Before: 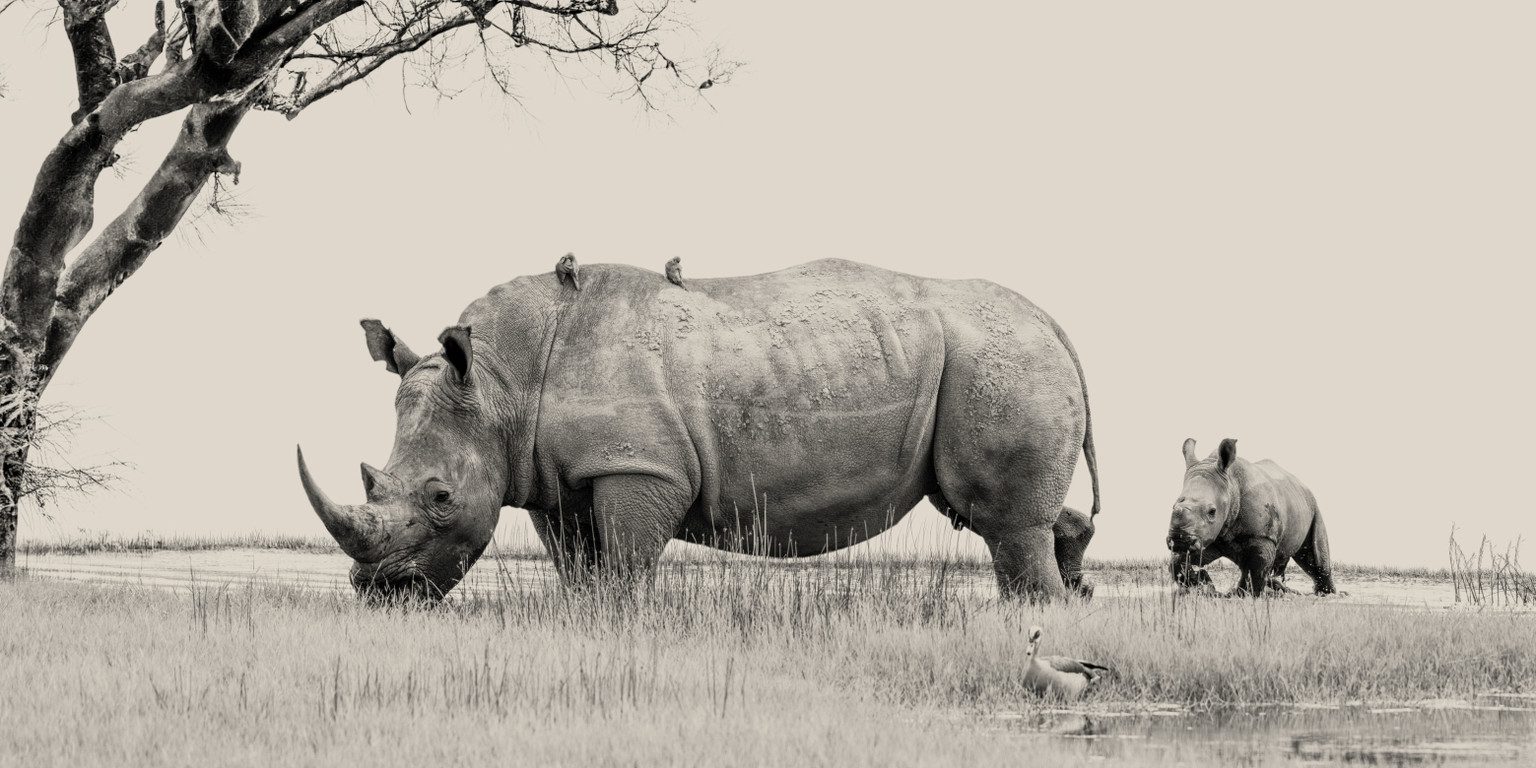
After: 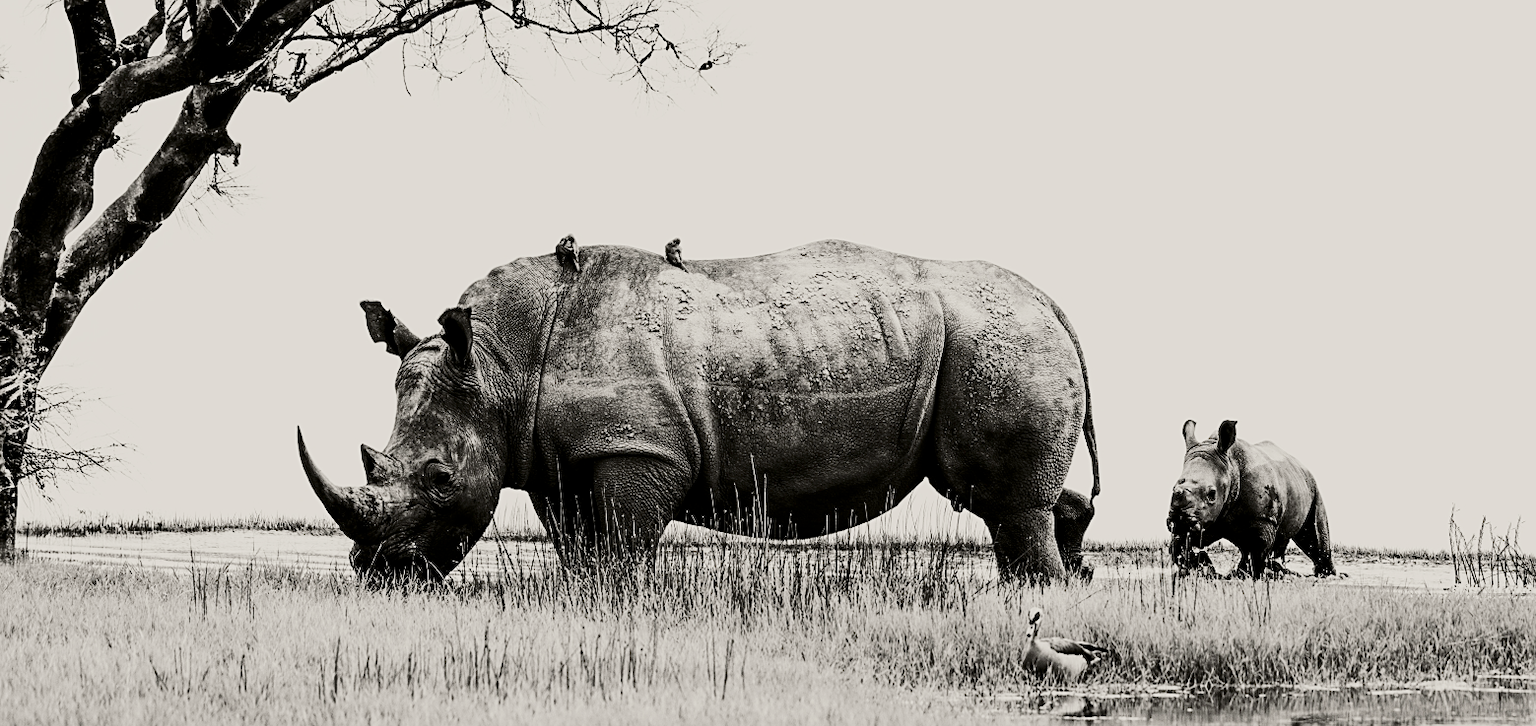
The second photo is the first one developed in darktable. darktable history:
sharpen: amount 0.478
crop and rotate: top 2.479%, bottom 3.018%
contrast brightness saturation: contrast 0.5, saturation -0.1
filmic rgb: middle gray luminance 29%, black relative exposure -10.3 EV, white relative exposure 5.5 EV, threshold 6 EV, target black luminance 0%, hardness 3.95, latitude 2.04%, contrast 1.132, highlights saturation mix 5%, shadows ↔ highlights balance 15.11%, preserve chrominance no, color science v3 (2019), use custom middle-gray values true, iterations of high-quality reconstruction 0, enable highlight reconstruction true
